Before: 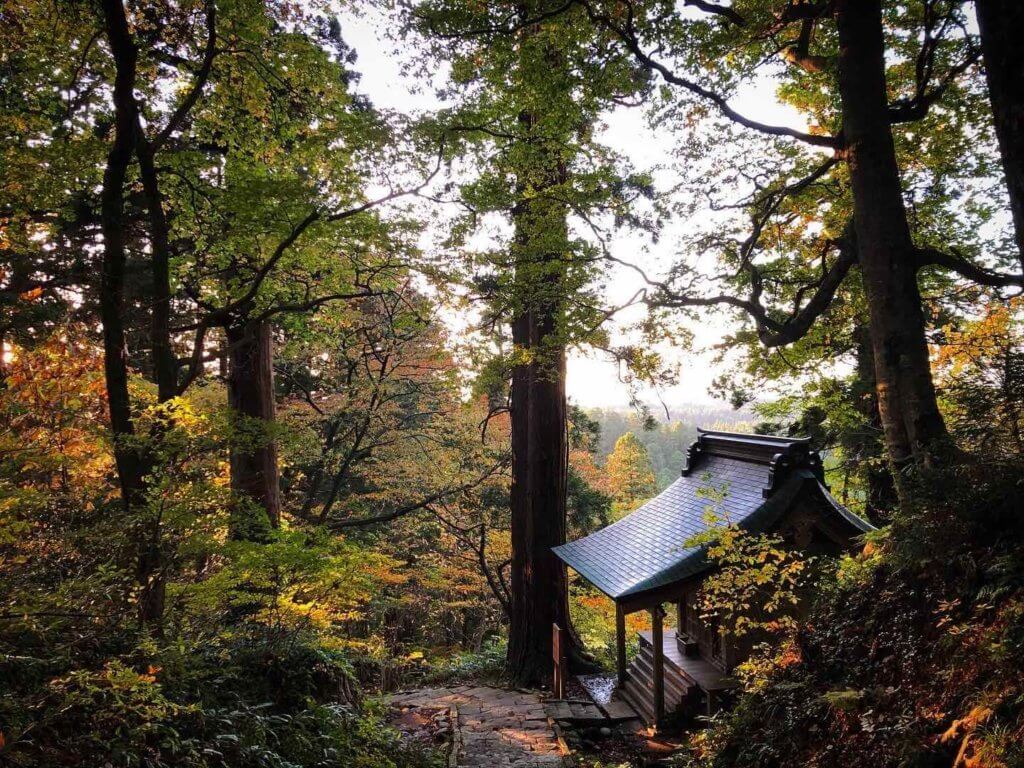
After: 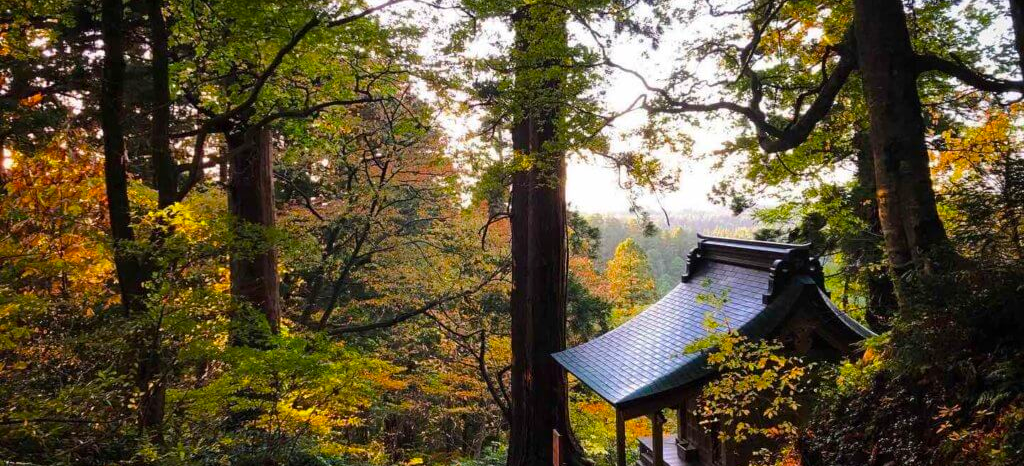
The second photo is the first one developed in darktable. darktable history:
crop and rotate: top 25.357%, bottom 13.942%
color balance rgb: perceptual saturation grading › global saturation 20%, global vibrance 20%
